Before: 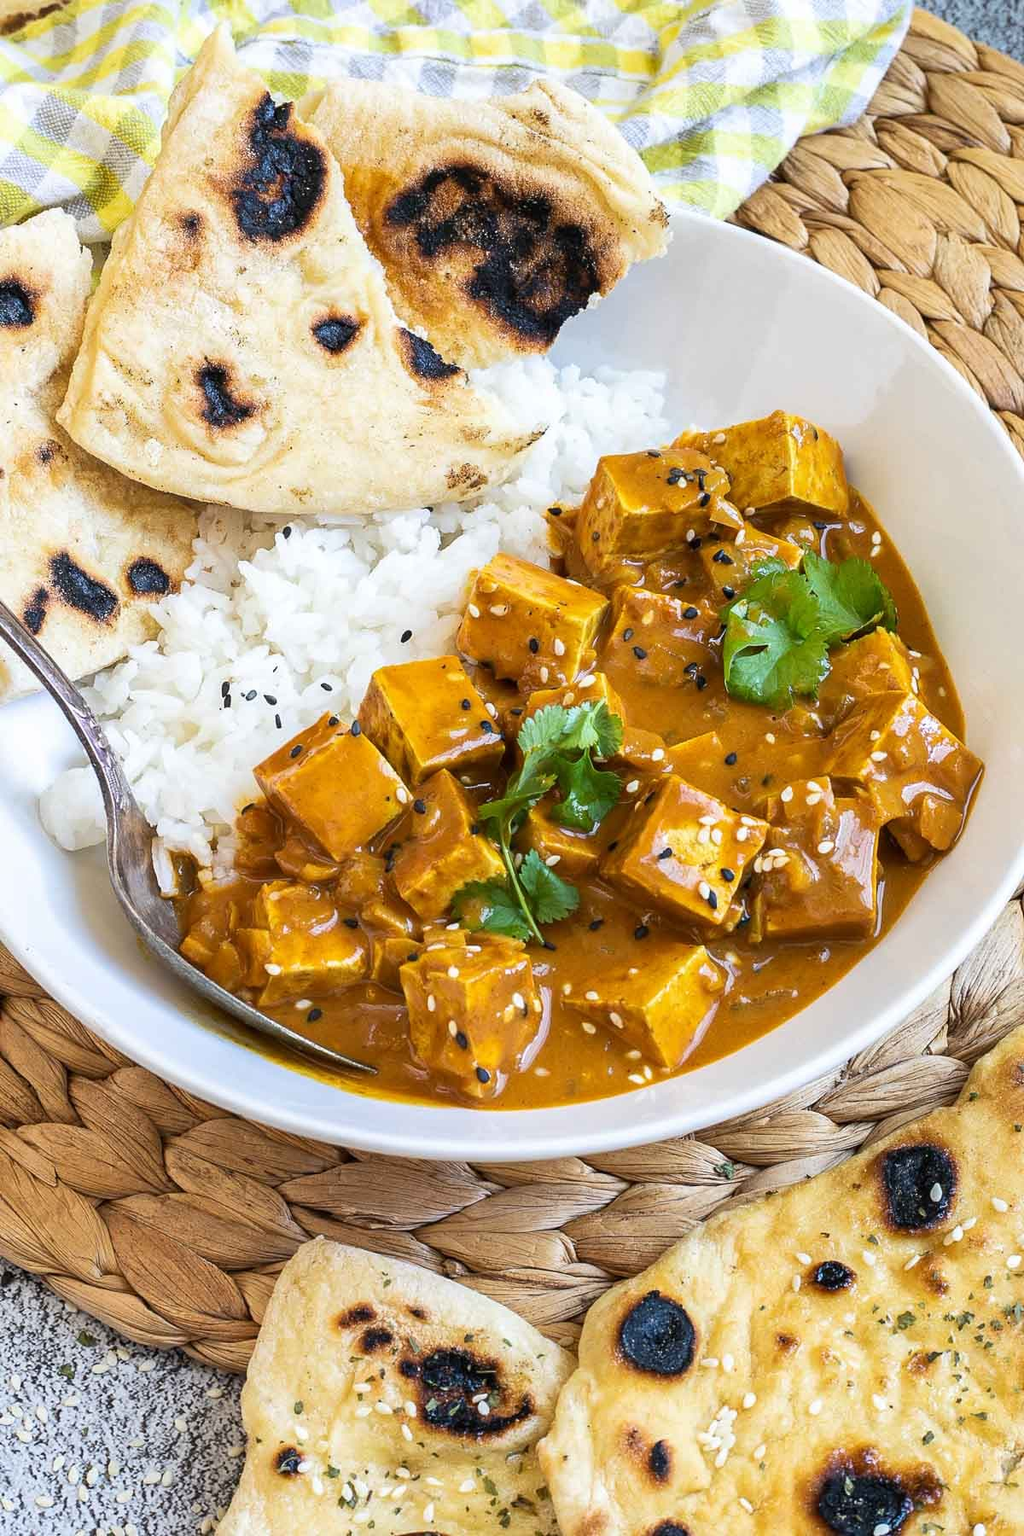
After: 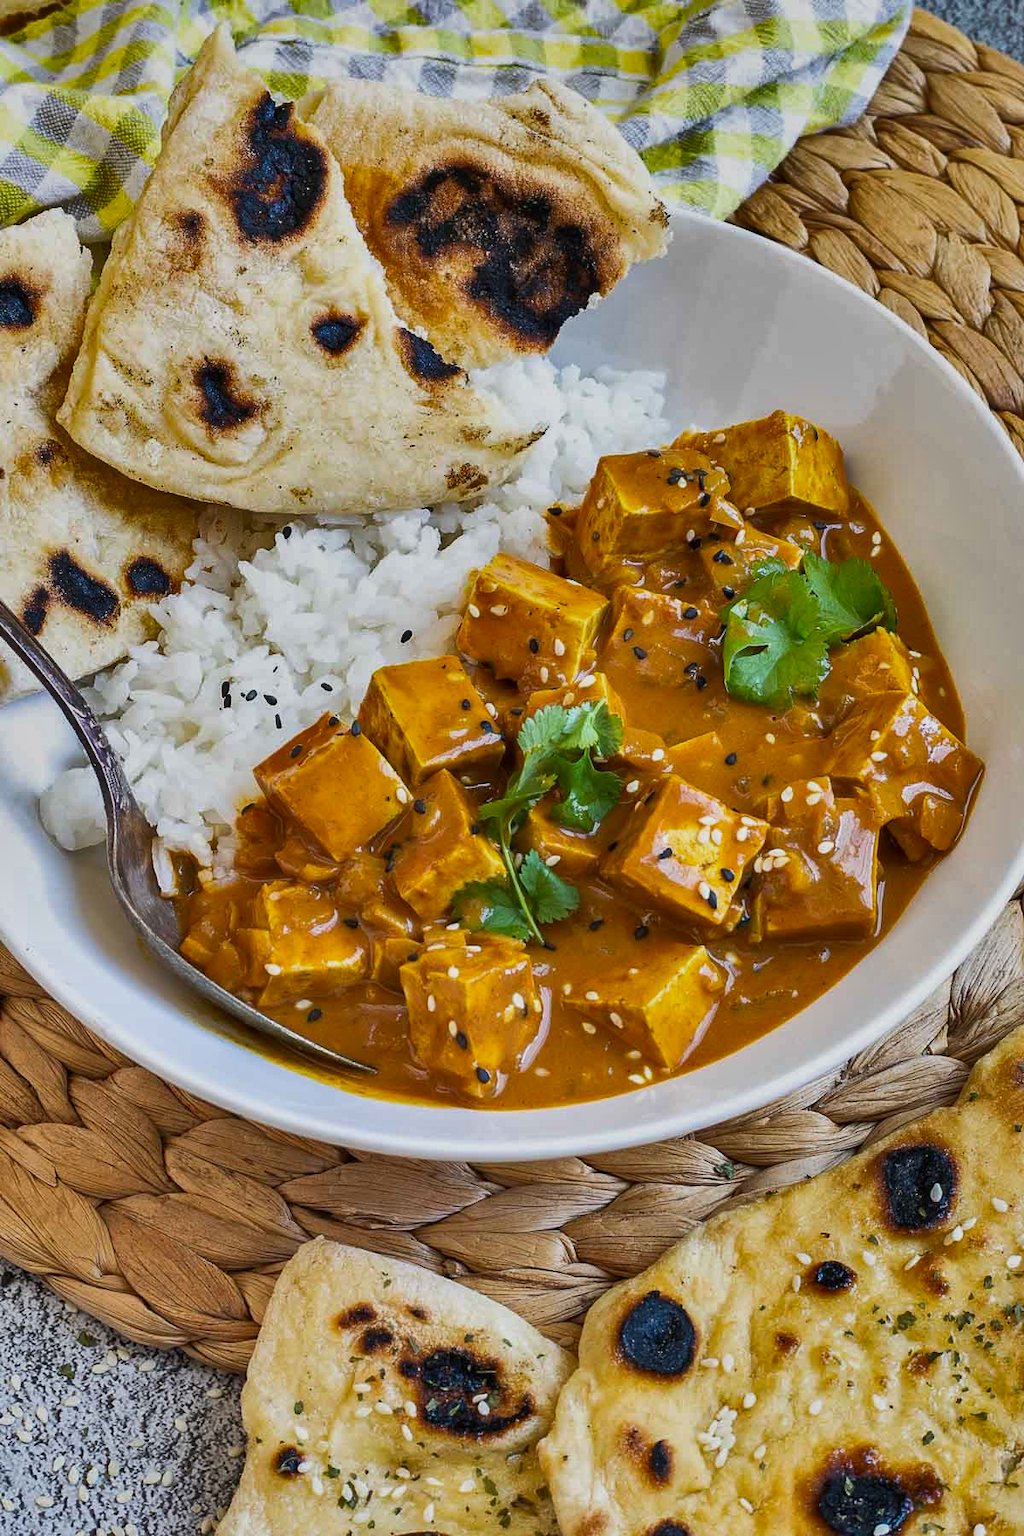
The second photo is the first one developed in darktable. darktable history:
shadows and highlights: shadows 80.73, white point adjustment -9.07, highlights -61.46, soften with gaussian
tone equalizer: on, module defaults
